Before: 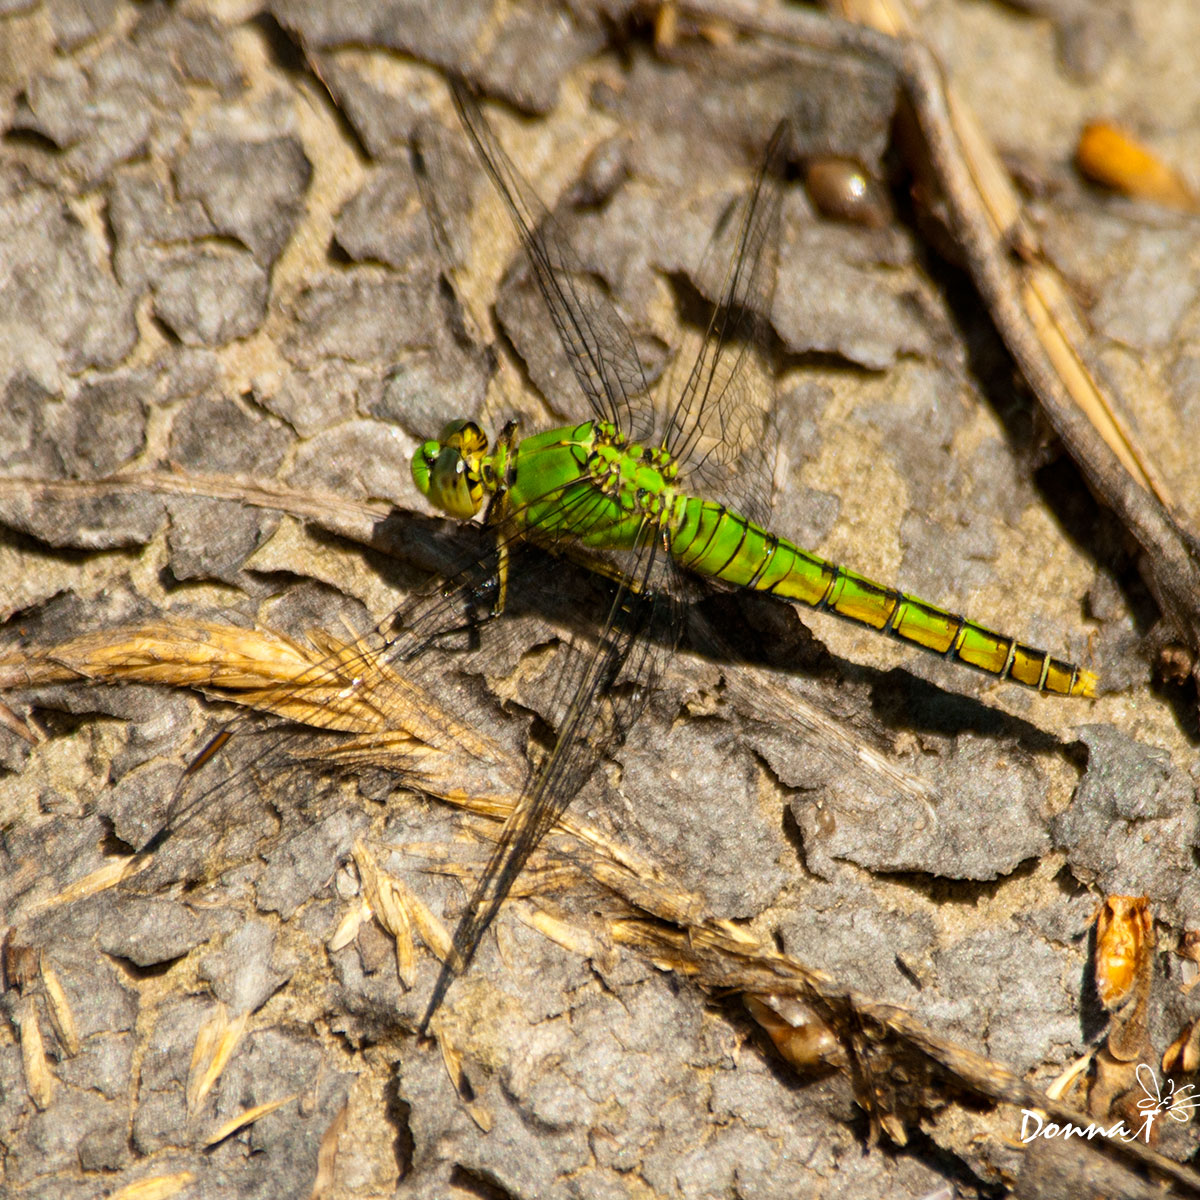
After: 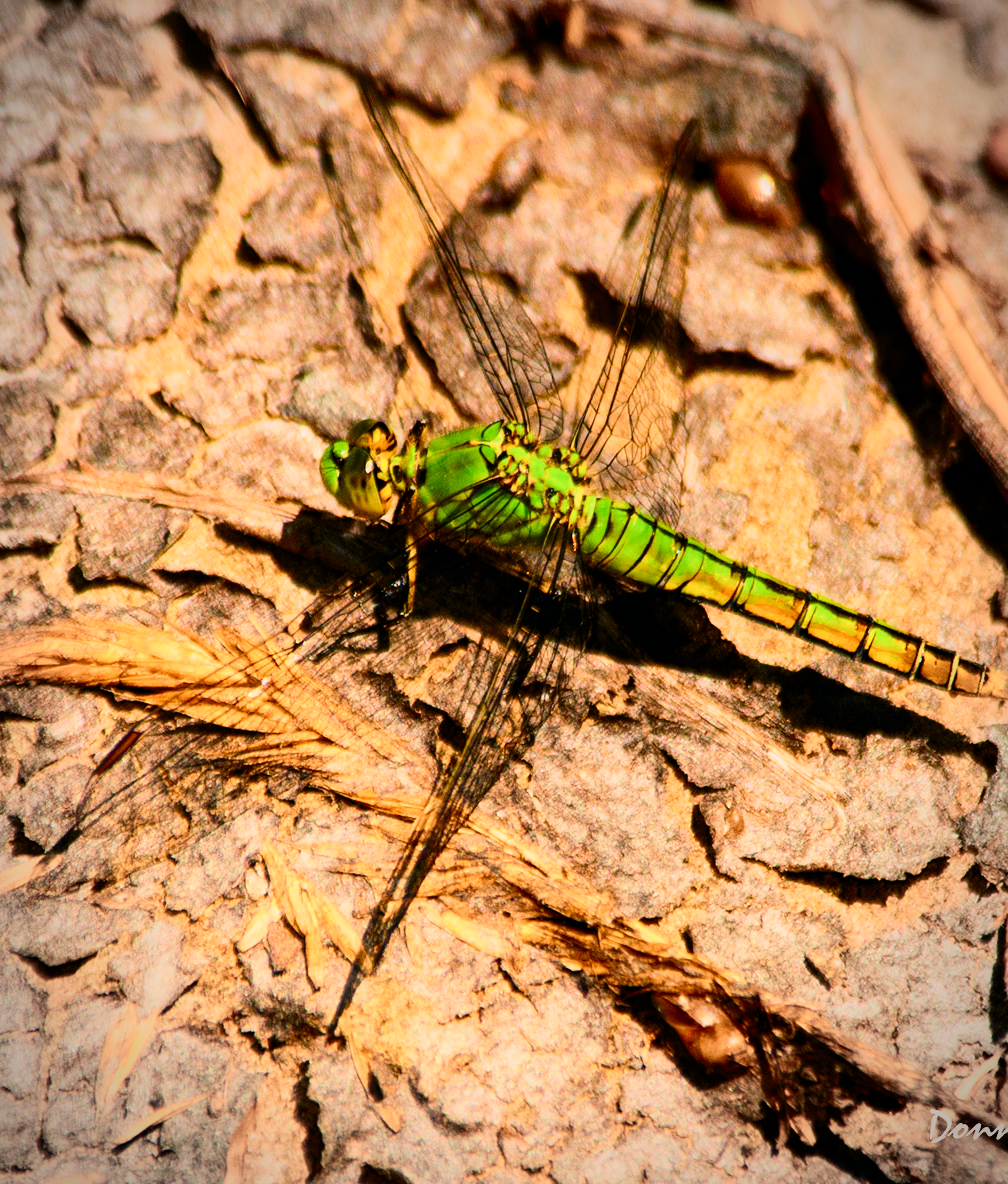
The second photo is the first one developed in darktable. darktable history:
filmic rgb: black relative exposure -7.65 EV, white relative exposure 4.56 EV, hardness 3.61
crop: left 7.598%, right 7.873%
tone curve: curves: ch0 [(0, 0) (0.187, 0.12) (0.384, 0.363) (0.577, 0.681) (0.735, 0.881) (0.864, 0.959) (1, 0.987)]; ch1 [(0, 0) (0.402, 0.36) (0.476, 0.466) (0.501, 0.501) (0.518, 0.514) (0.564, 0.614) (0.614, 0.664) (0.741, 0.829) (1, 1)]; ch2 [(0, 0) (0.429, 0.387) (0.483, 0.481) (0.503, 0.501) (0.522, 0.533) (0.564, 0.605) (0.615, 0.697) (0.702, 0.774) (1, 0.895)], color space Lab, independent channels
vignetting: automatic ratio true
white balance: red 1.127, blue 0.943
